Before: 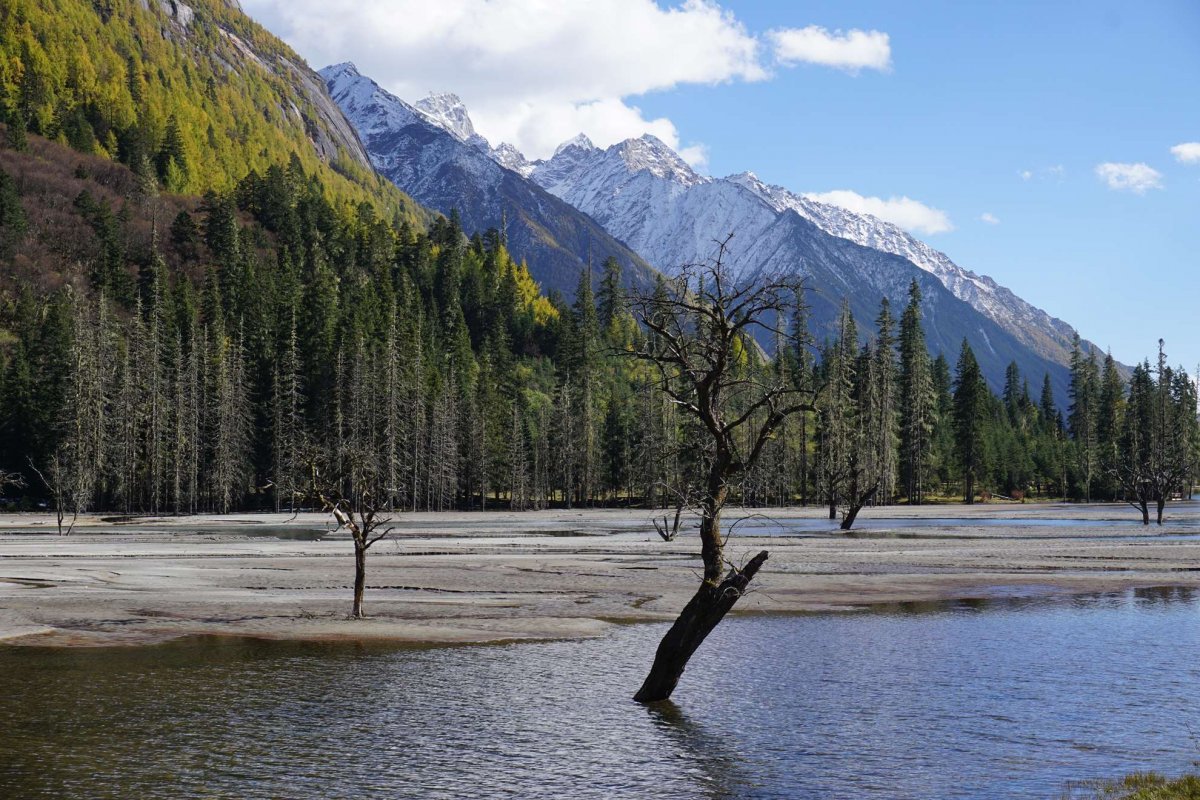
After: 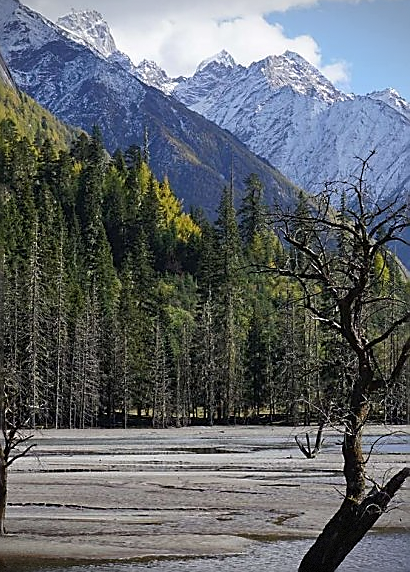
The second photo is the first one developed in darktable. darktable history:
sharpen: radius 1.423, amount 1.245, threshold 0.727
vignetting: fall-off start 97.23%, brightness -0.397, saturation -0.309, width/height ratio 1.182, dithering 8-bit output
crop and rotate: left 29.845%, top 10.386%, right 35.947%, bottom 17.989%
